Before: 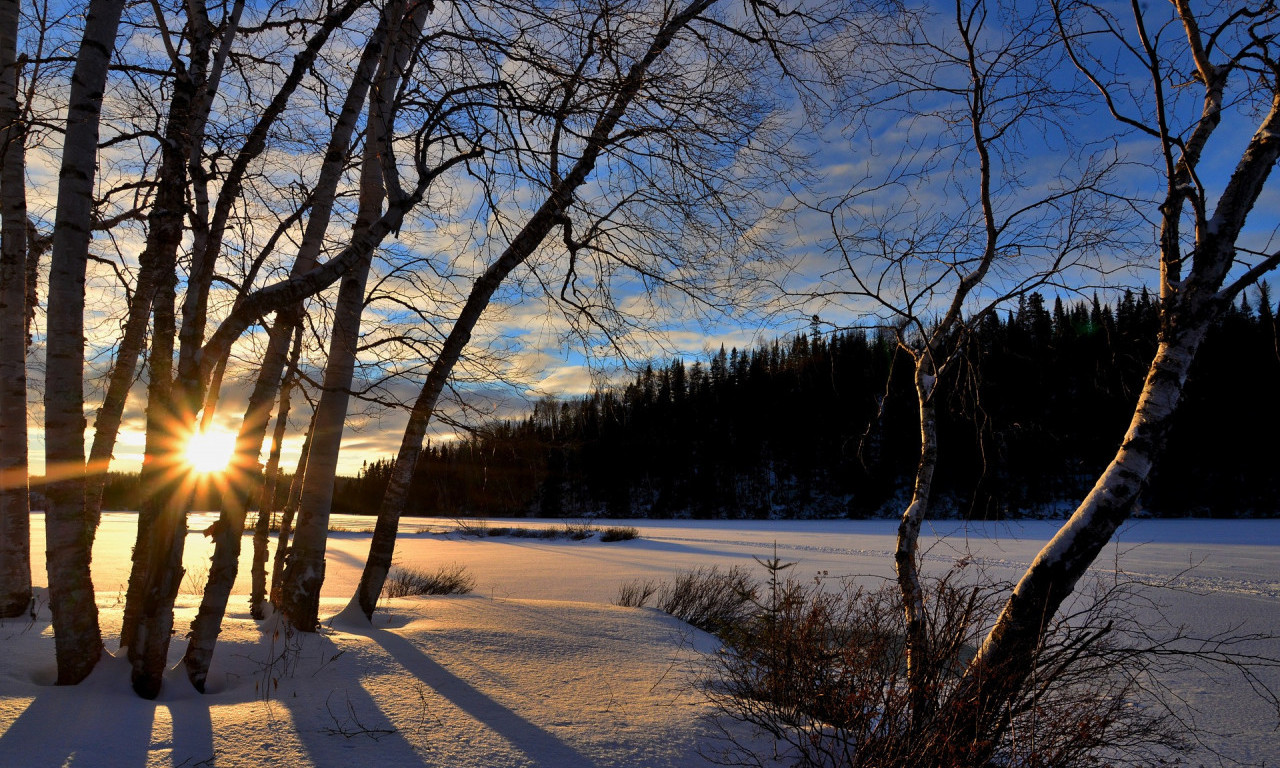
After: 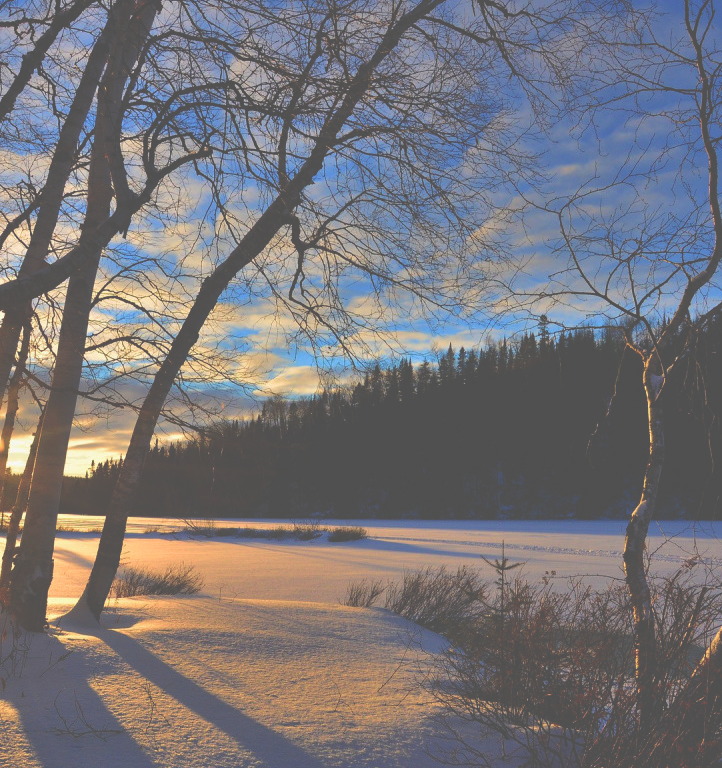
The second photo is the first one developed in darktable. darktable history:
velvia: strength 44.83%
crop: left 21.255%, right 22.321%
exposure: black level correction -0.086, compensate exposure bias true, compensate highlight preservation false
